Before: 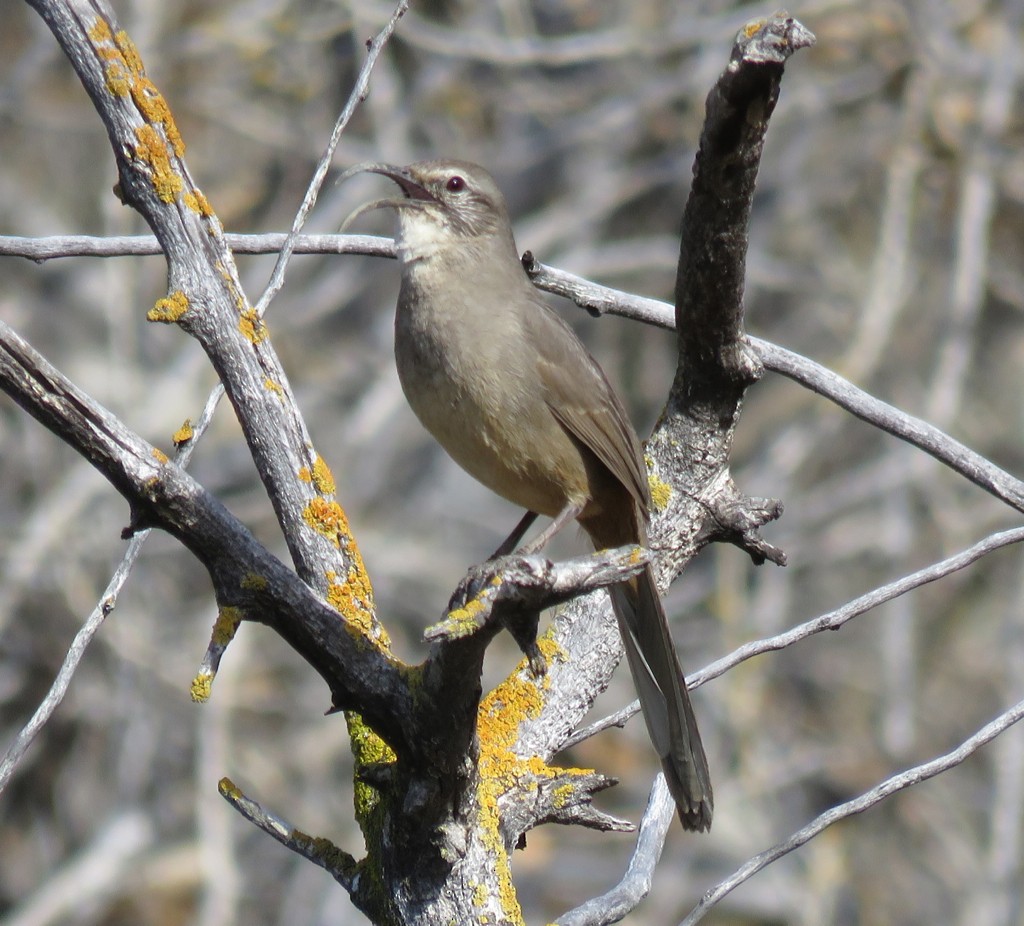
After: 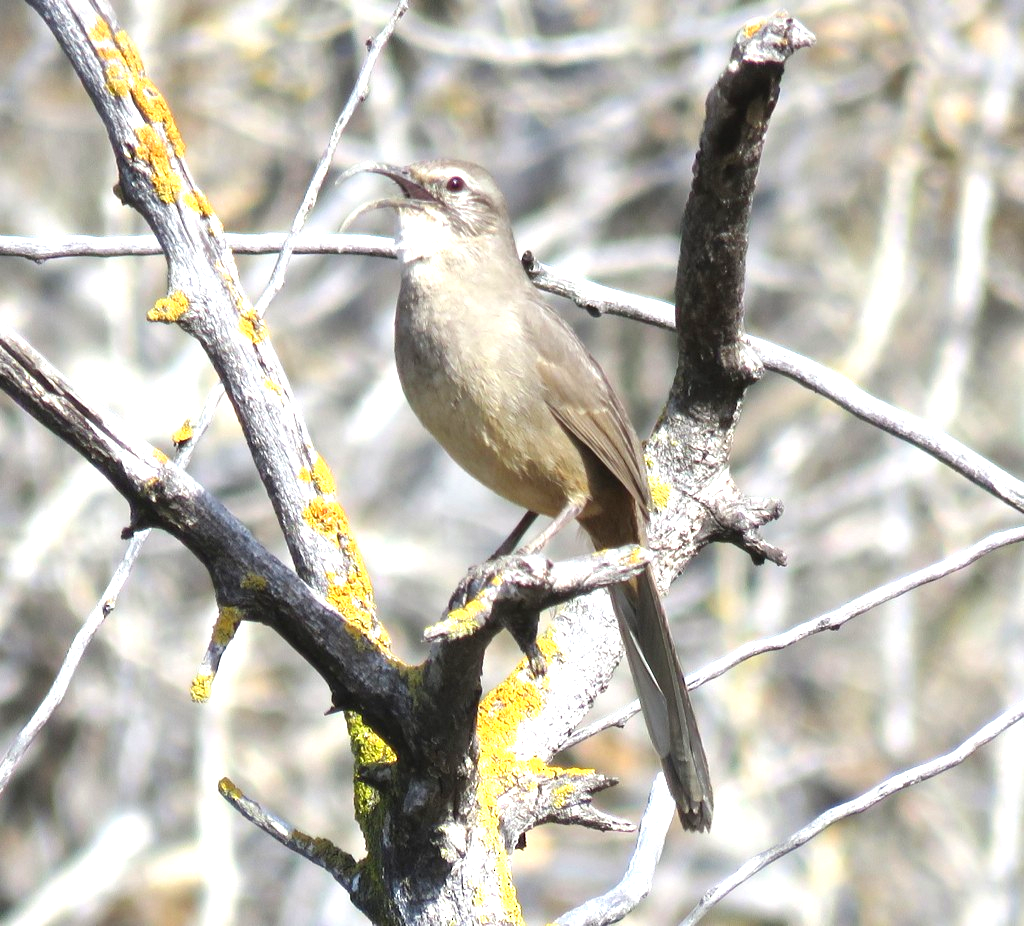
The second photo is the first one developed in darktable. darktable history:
exposure: exposure 1.266 EV, compensate exposure bias true, compensate highlight preservation false
